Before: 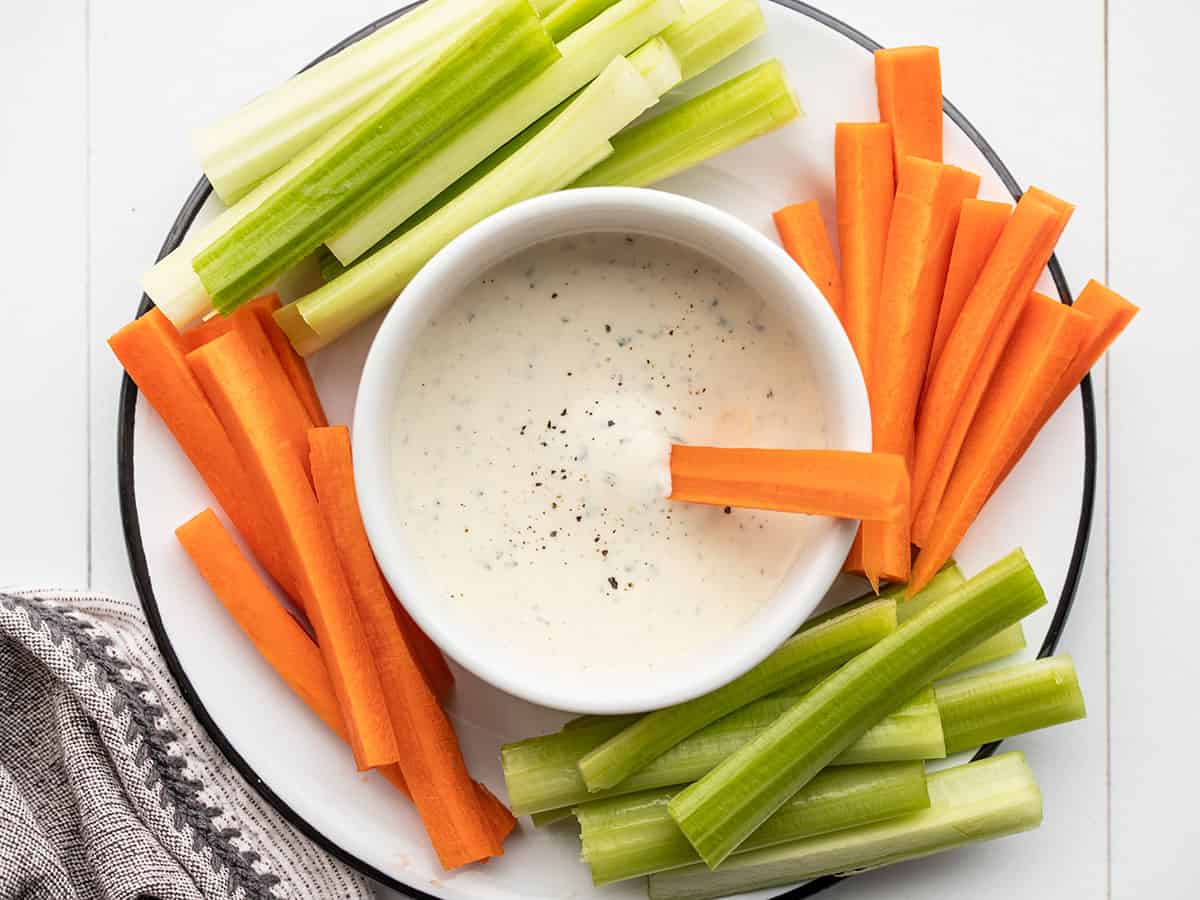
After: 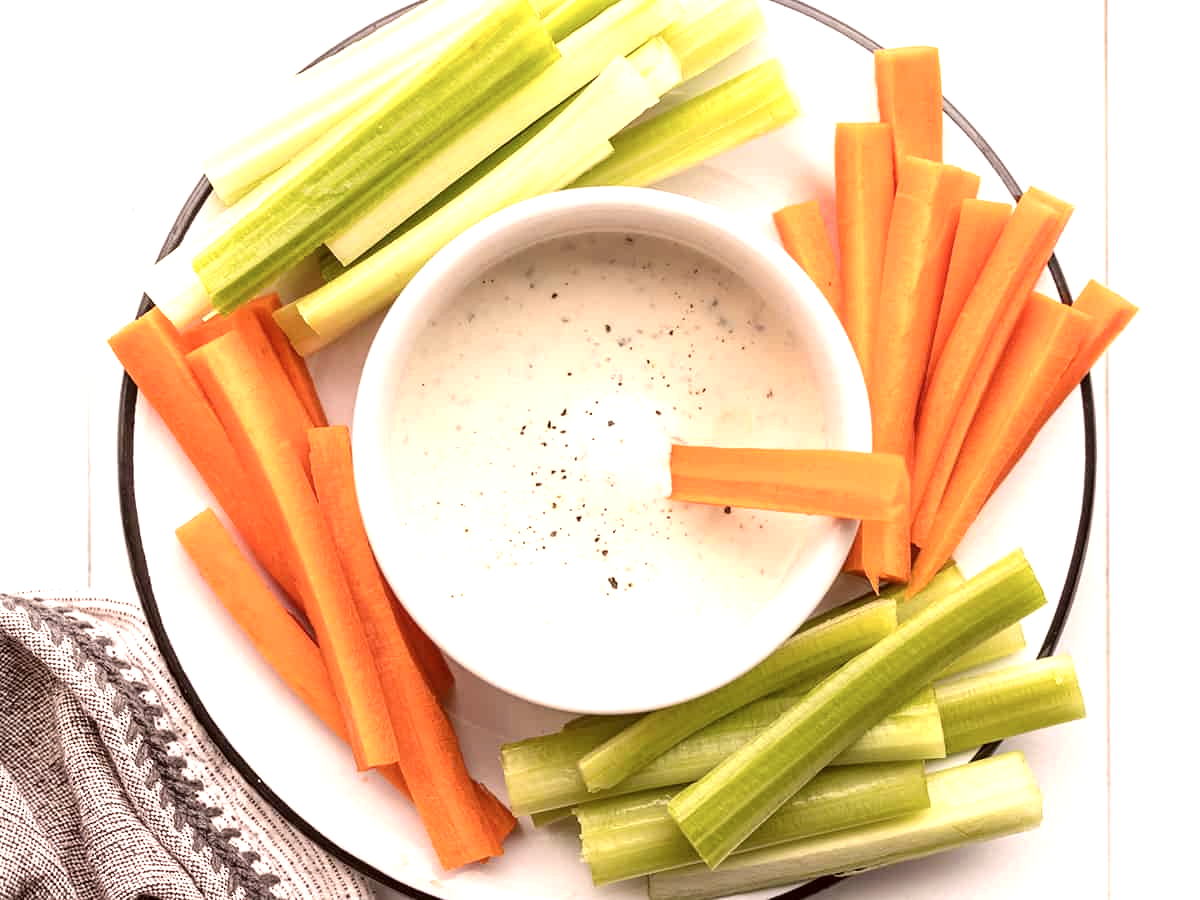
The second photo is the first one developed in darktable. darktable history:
exposure: black level correction 0, exposure 0.693 EV, compensate highlight preservation false
color correction: highlights a* 10.17, highlights b* 9.73, shadows a* 9.04, shadows b* 8.15, saturation 0.8
